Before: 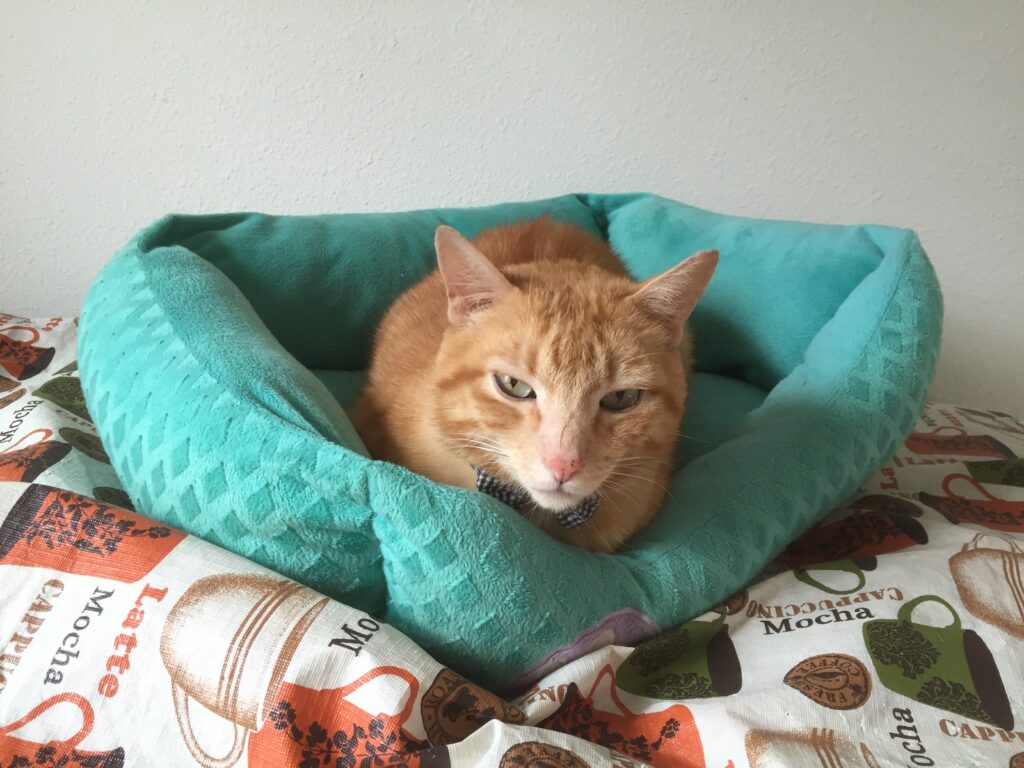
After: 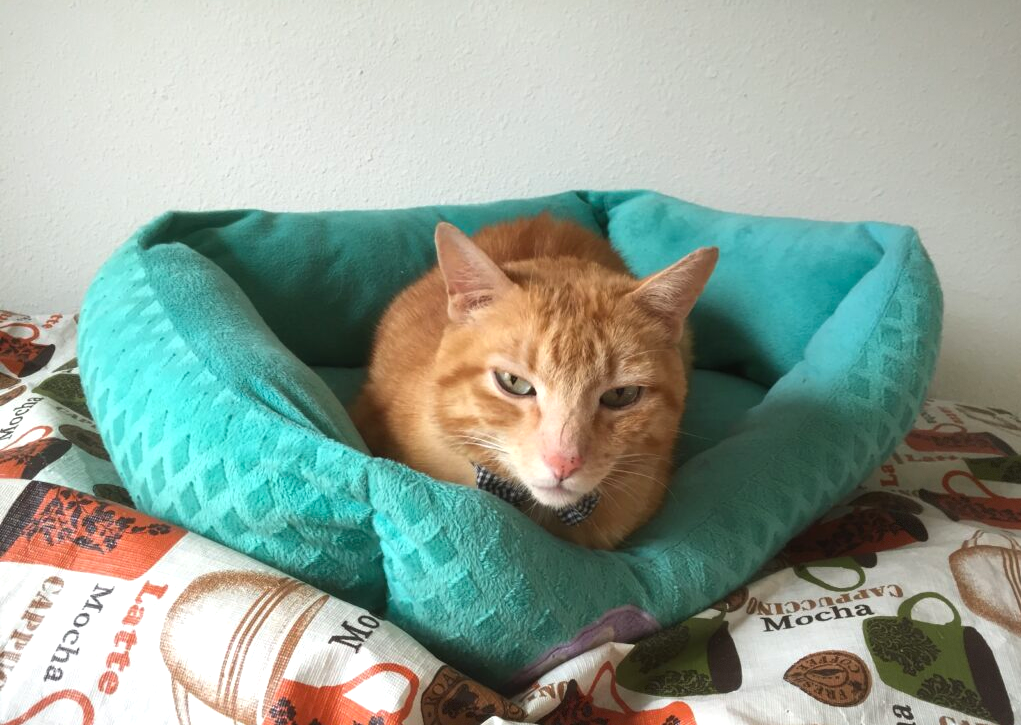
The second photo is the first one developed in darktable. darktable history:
crop: top 0.448%, right 0.264%, bottom 5.045%
vignetting: fall-off start 85%, fall-off radius 80%, brightness -0.182, saturation -0.3, width/height ratio 1.219, dithering 8-bit output, unbound false
color balance: contrast 8.5%, output saturation 105%
